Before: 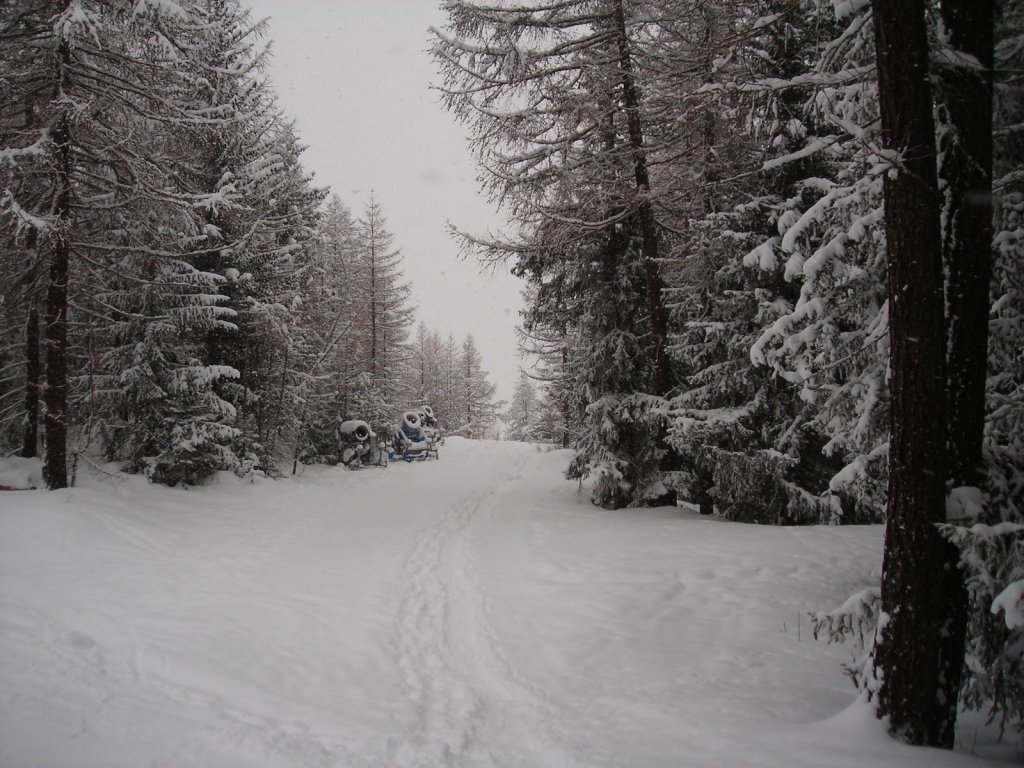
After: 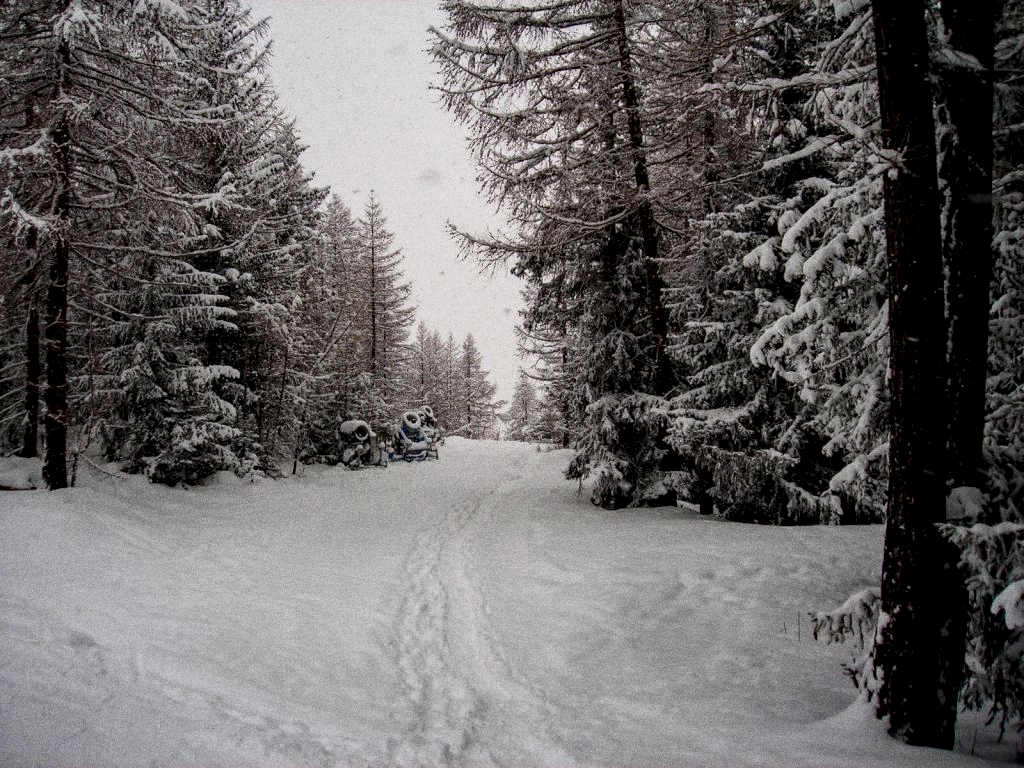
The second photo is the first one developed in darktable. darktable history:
haze removal: strength 0.29, distance 0.25, compatibility mode true, adaptive false
local contrast: highlights 60%, shadows 60%, detail 160%
grain: coarseness 0.09 ISO, strength 40%
